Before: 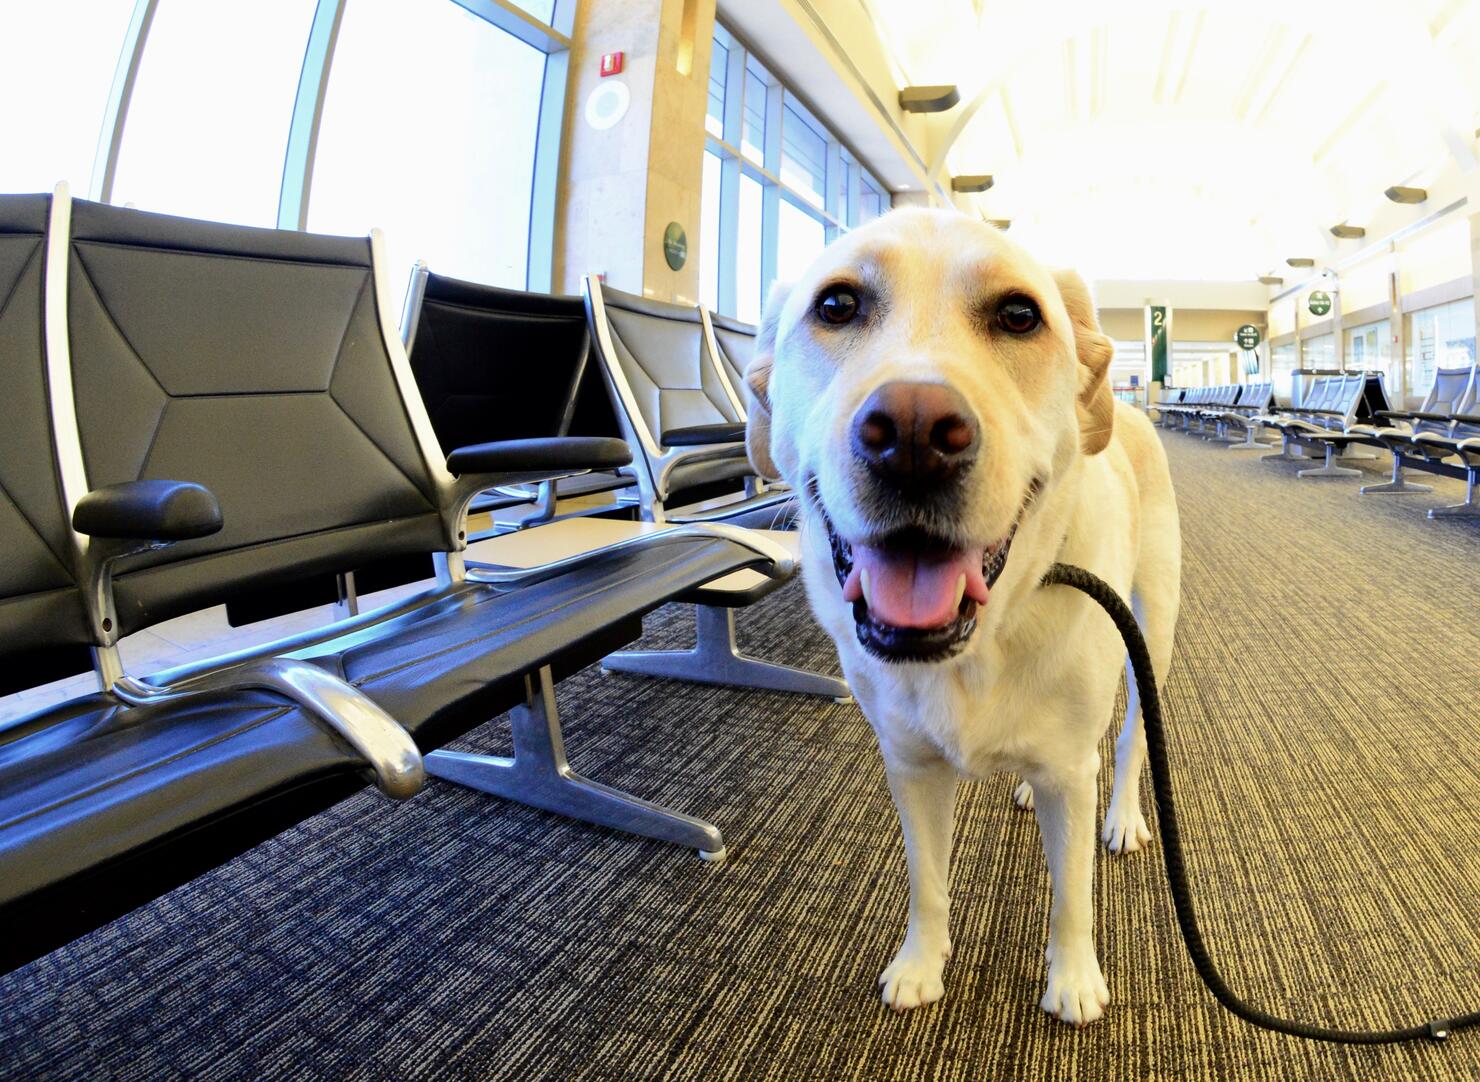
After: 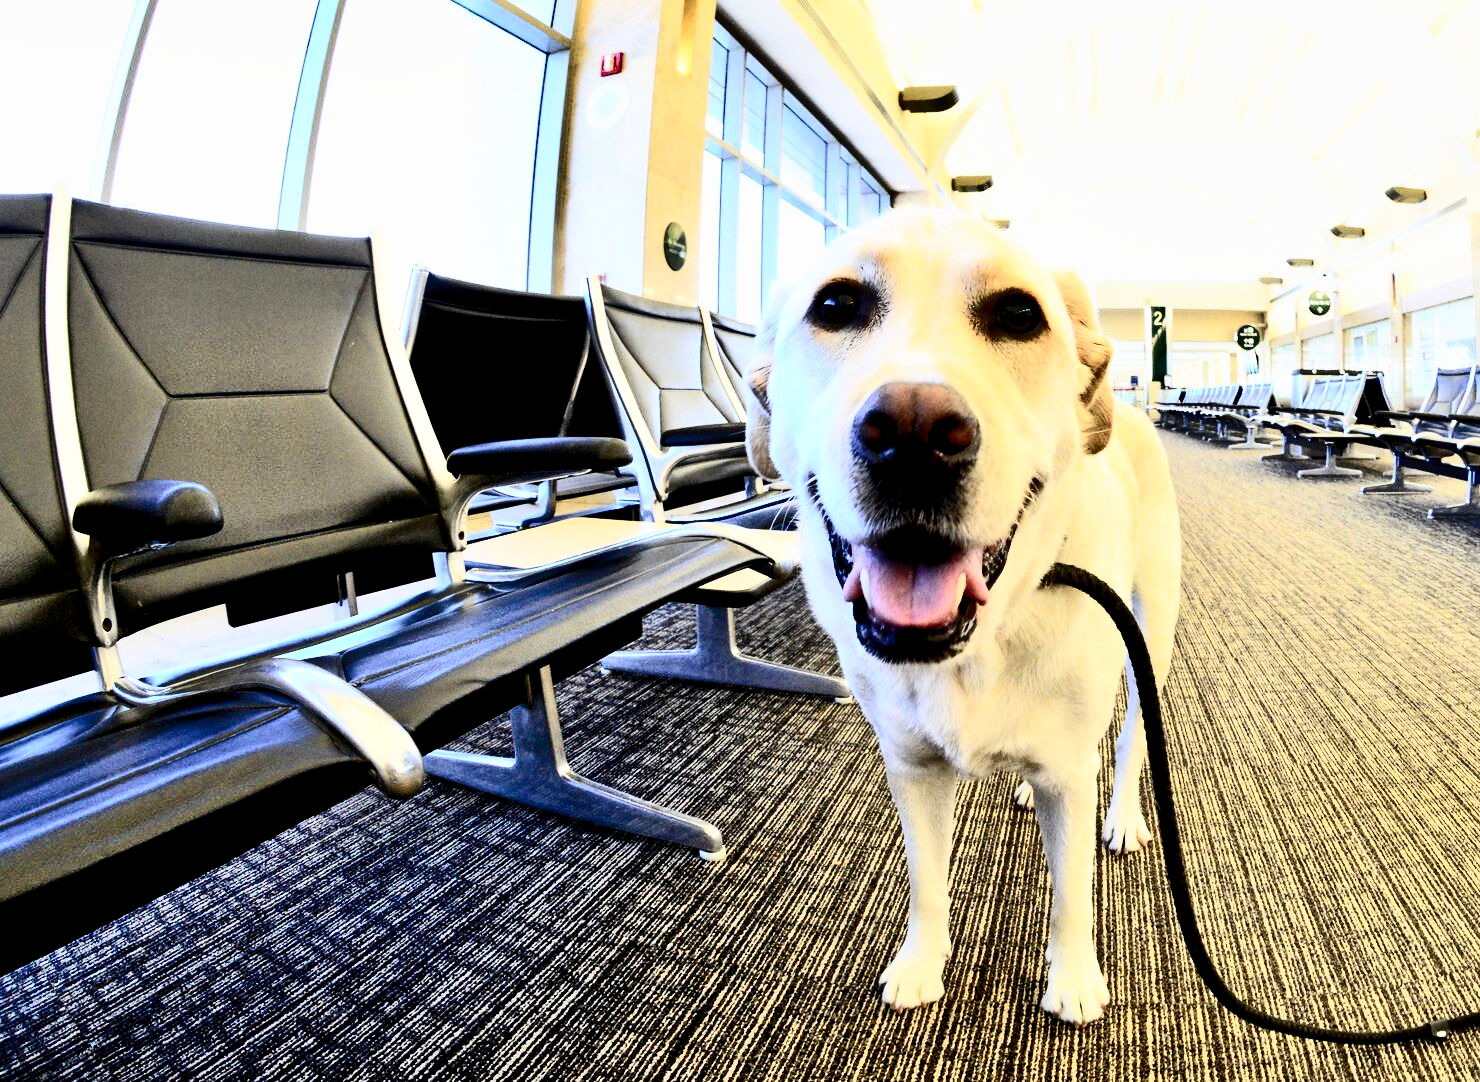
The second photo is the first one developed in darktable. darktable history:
shadows and highlights: shadows 40.01, highlights -54.23, low approximation 0.01, soften with gaussian
color correction: highlights b* 0.029
tone equalizer: -7 EV 0.158 EV, -6 EV 0.634 EV, -5 EV 1.11 EV, -4 EV 1.36 EV, -3 EV 1.13 EV, -2 EV 0.6 EV, -1 EV 0.158 EV
filmic rgb: black relative exposure -3.71 EV, white relative exposure 2.76 EV, dynamic range scaling -4.89%, hardness 3.04, iterations of high-quality reconstruction 10
contrast brightness saturation: contrast 0.512, saturation -0.102
